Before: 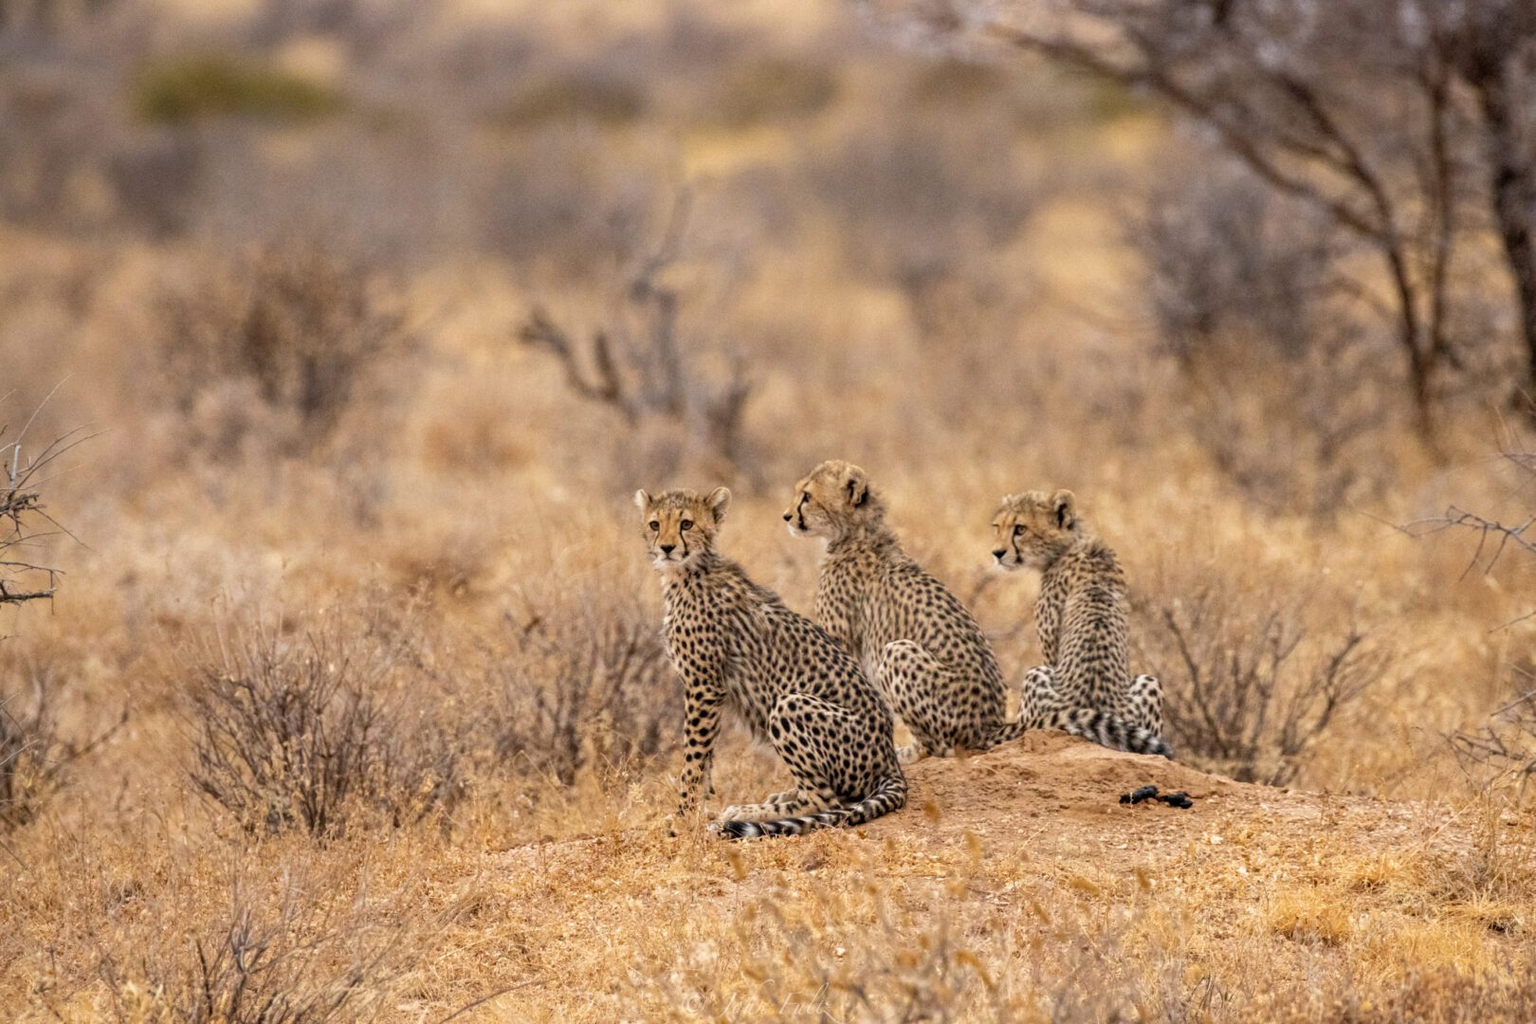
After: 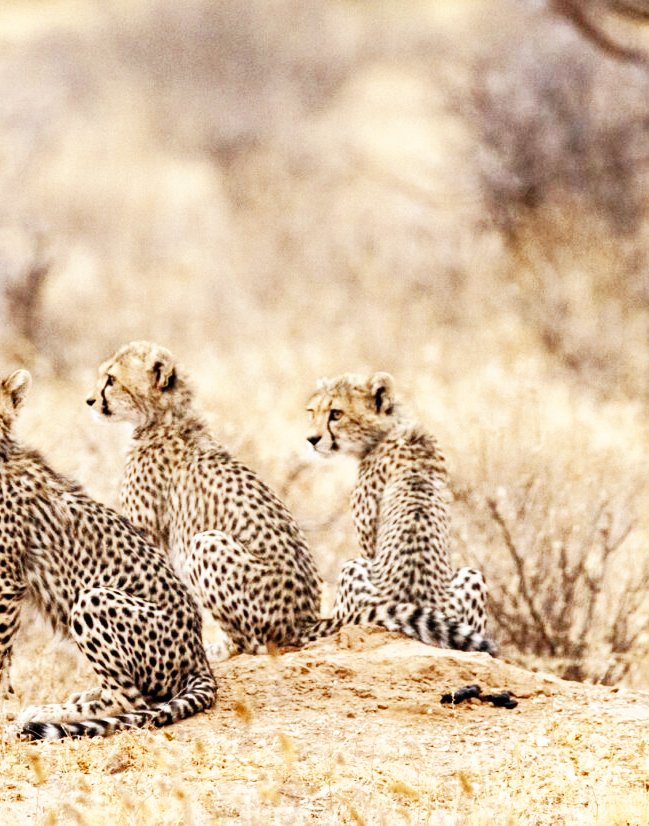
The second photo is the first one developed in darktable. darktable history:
crop: left 45.721%, top 13.393%, right 14.118%, bottom 10.01%
base curve: curves: ch0 [(0, 0) (0.007, 0.004) (0.027, 0.03) (0.046, 0.07) (0.207, 0.54) (0.442, 0.872) (0.673, 0.972) (1, 1)], preserve colors none
color zones: curves: ch0 [(0, 0.5) (0.125, 0.4) (0.25, 0.5) (0.375, 0.4) (0.5, 0.4) (0.625, 0.35) (0.75, 0.35) (0.875, 0.5)]; ch1 [(0, 0.35) (0.125, 0.45) (0.25, 0.35) (0.375, 0.35) (0.5, 0.35) (0.625, 0.35) (0.75, 0.45) (0.875, 0.35)]; ch2 [(0, 0.6) (0.125, 0.5) (0.25, 0.5) (0.375, 0.6) (0.5, 0.6) (0.625, 0.5) (0.75, 0.5) (0.875, 0.5)]
